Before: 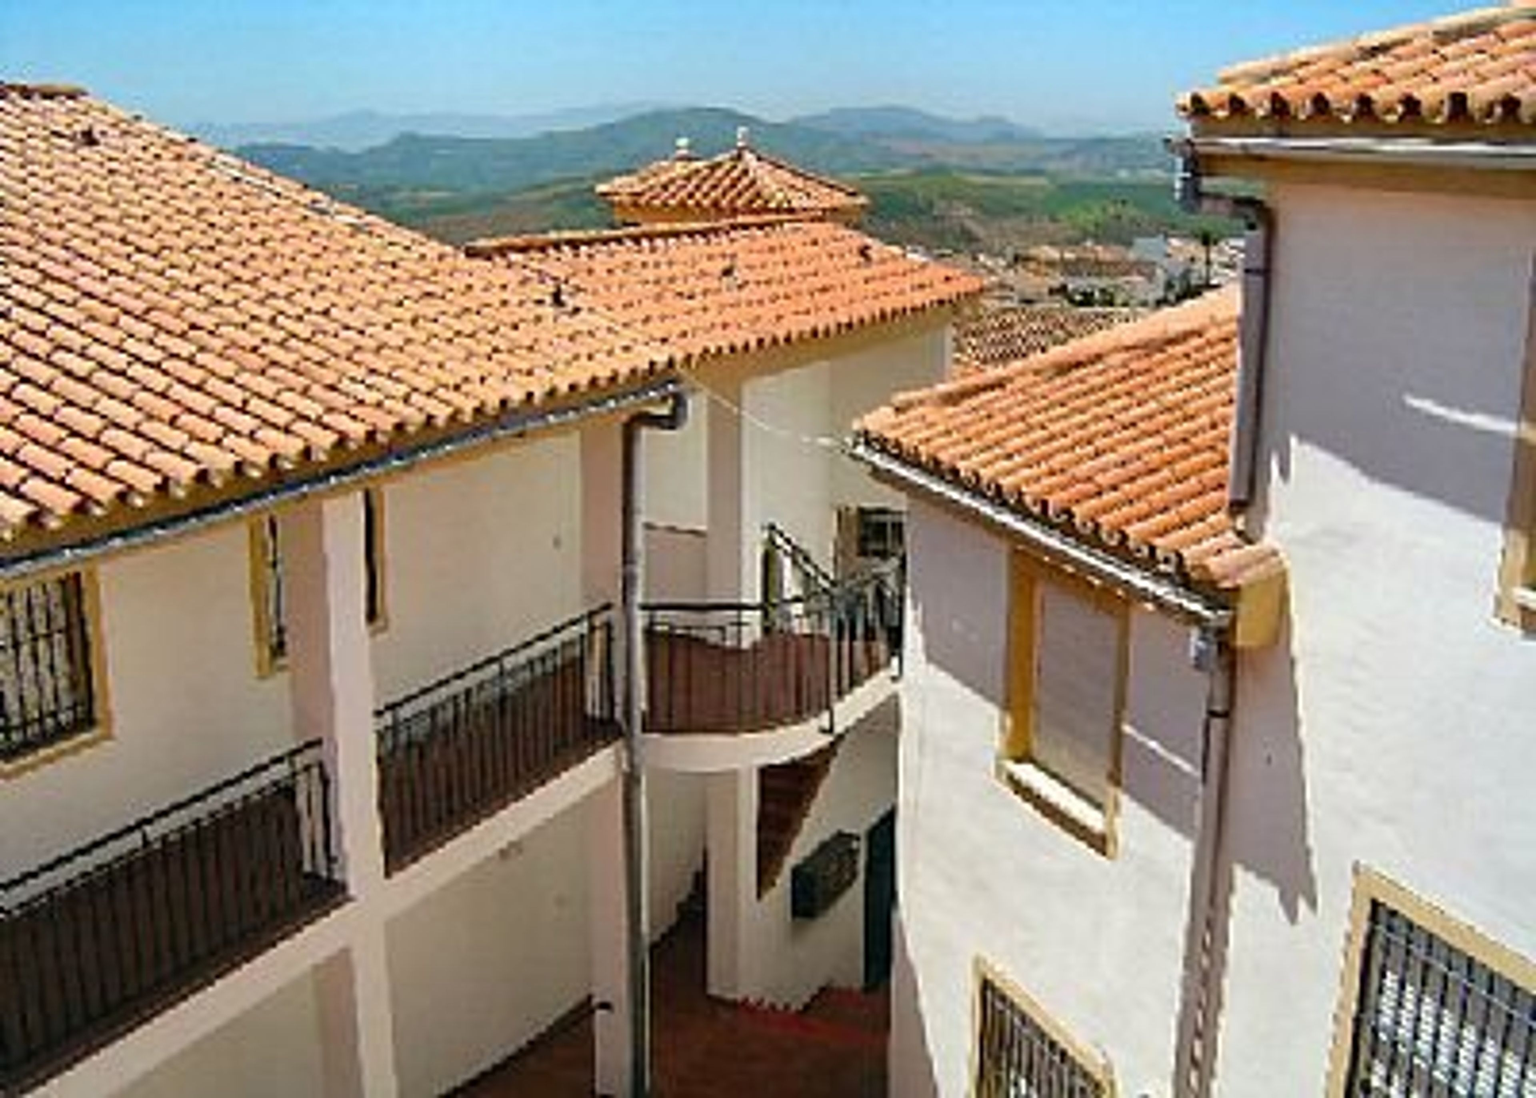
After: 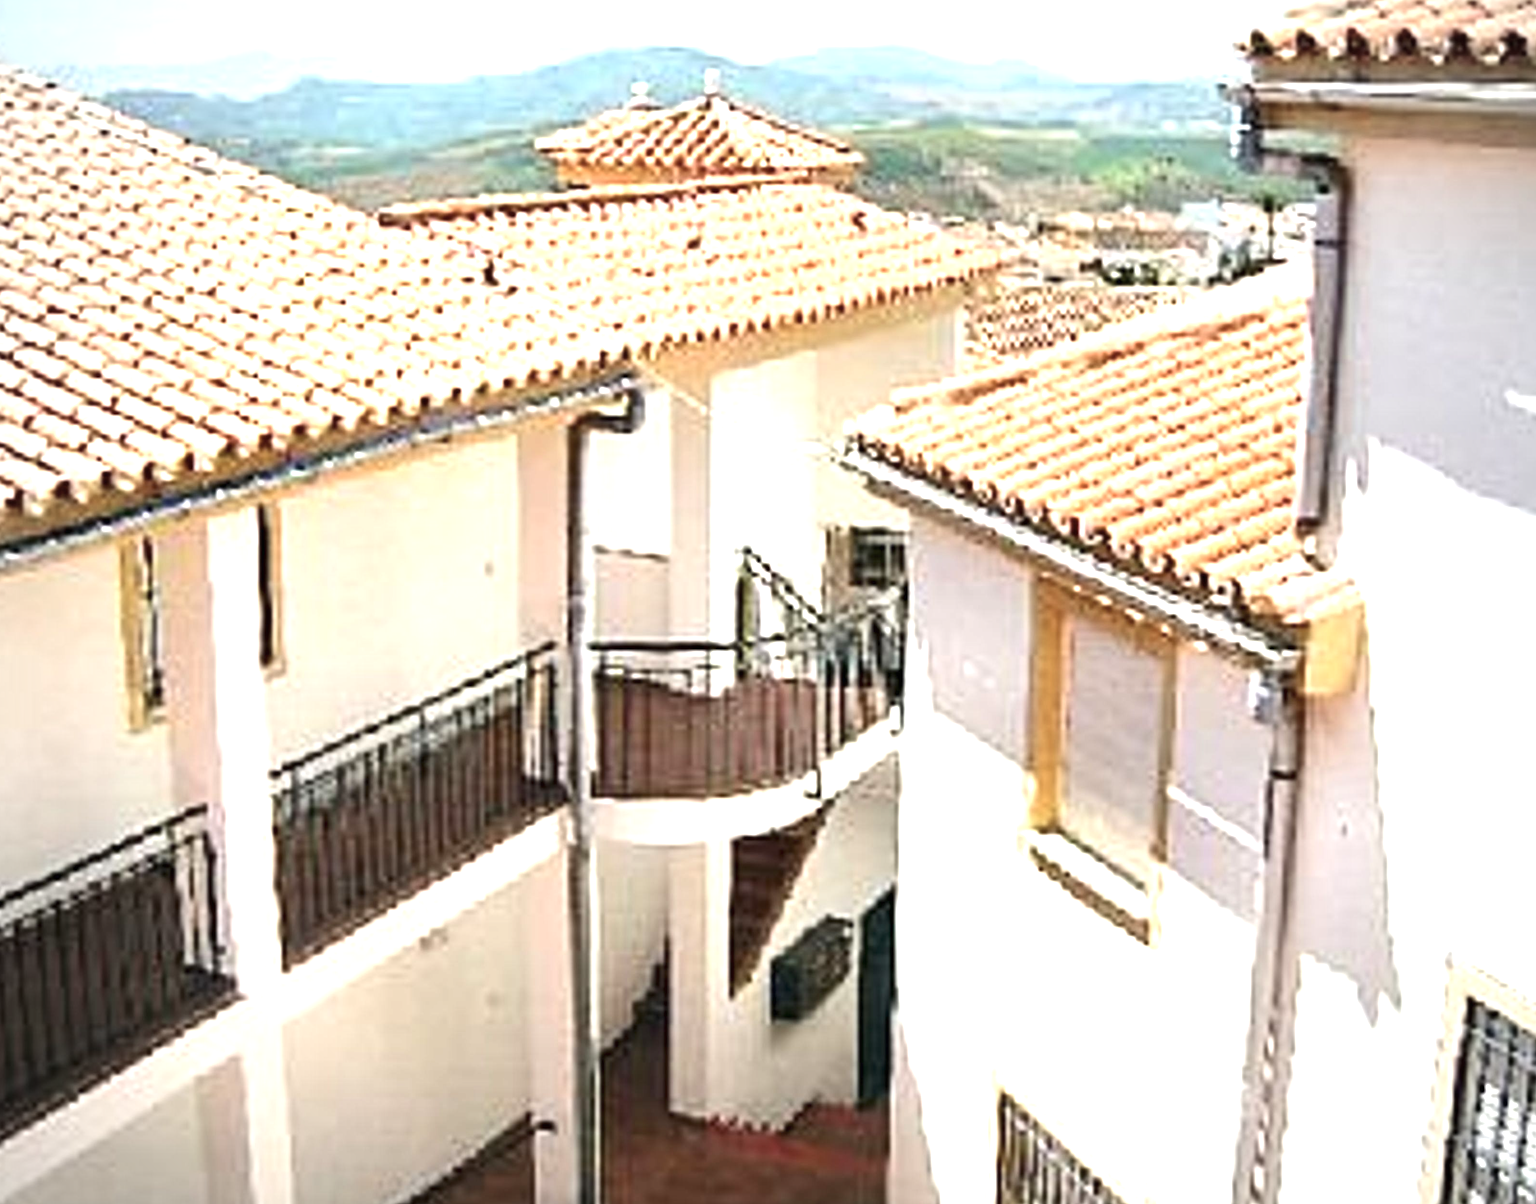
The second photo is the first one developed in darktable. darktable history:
vignetting: on, module defaults
crop: left 9.785%, top 6.32%, right 6.94%, bottom 2.324%
contrast brightness saturation: contrast 0.099, saturation -0.303
exposure: black level correction 0, exposure 1.742 EV, compensate highlight preservation false
